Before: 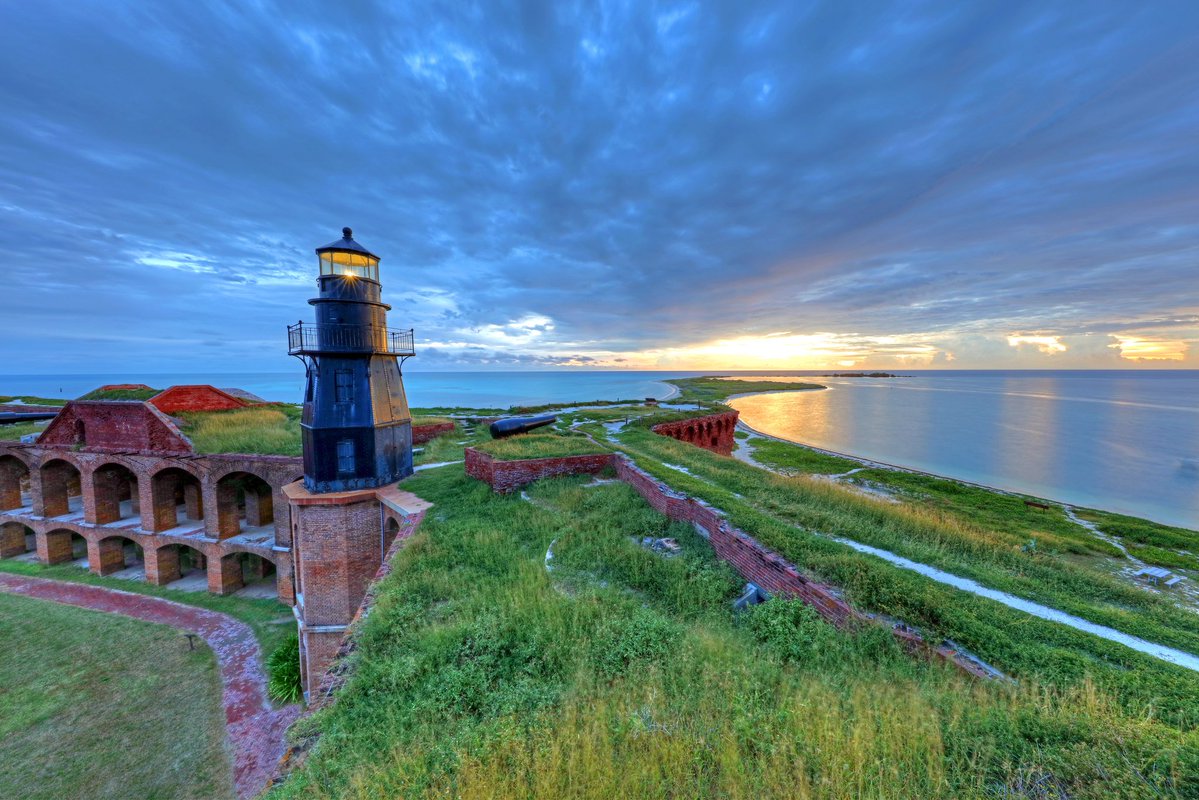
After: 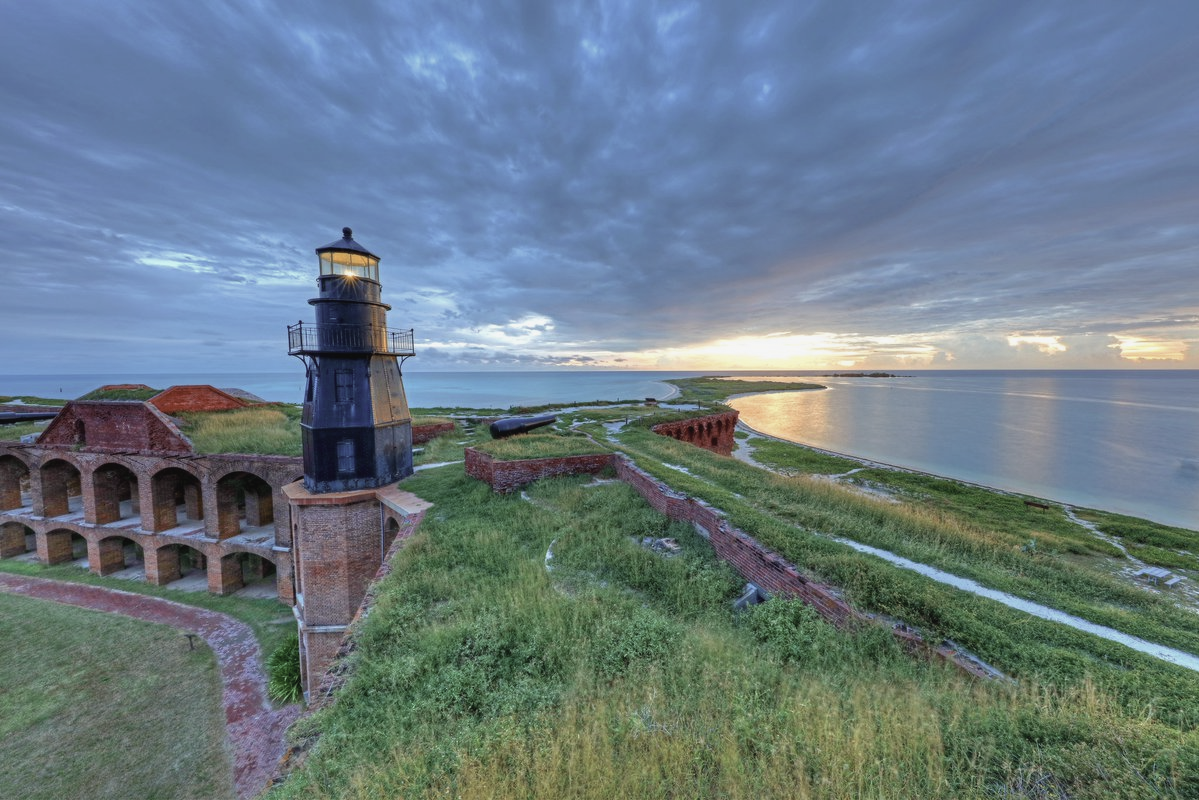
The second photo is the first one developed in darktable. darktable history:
contrast brightness saturation: contrast -0.065, saturation -0.393
